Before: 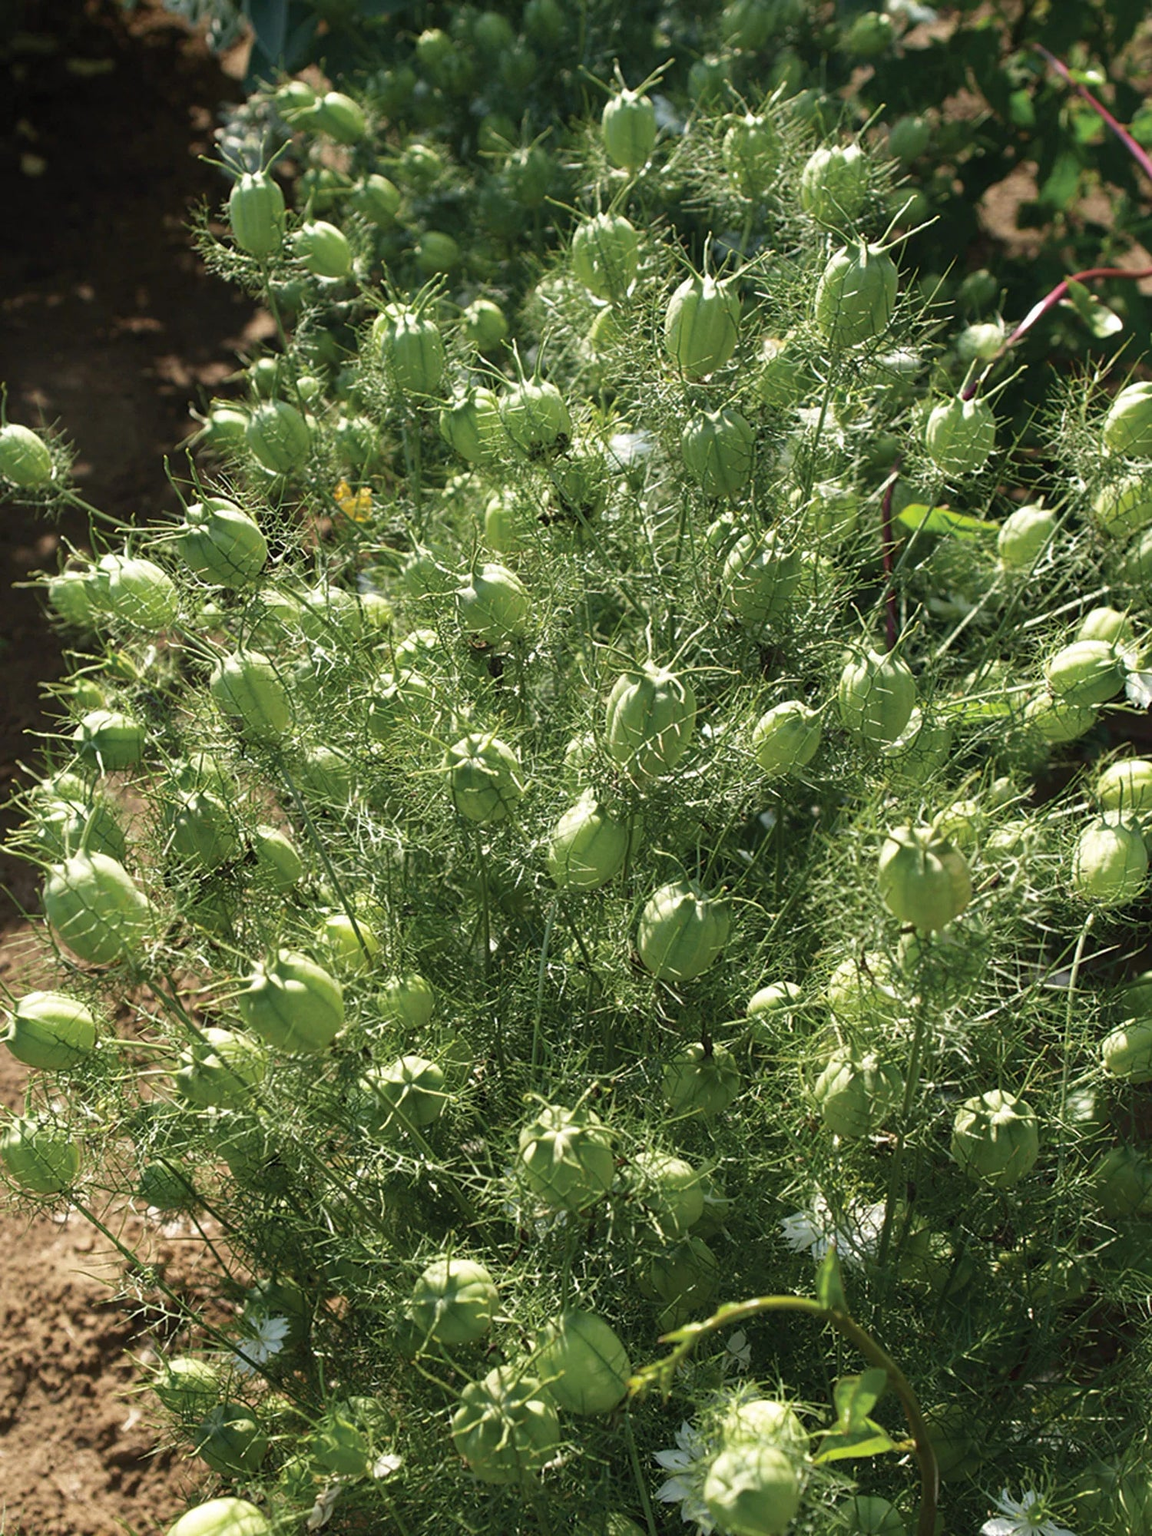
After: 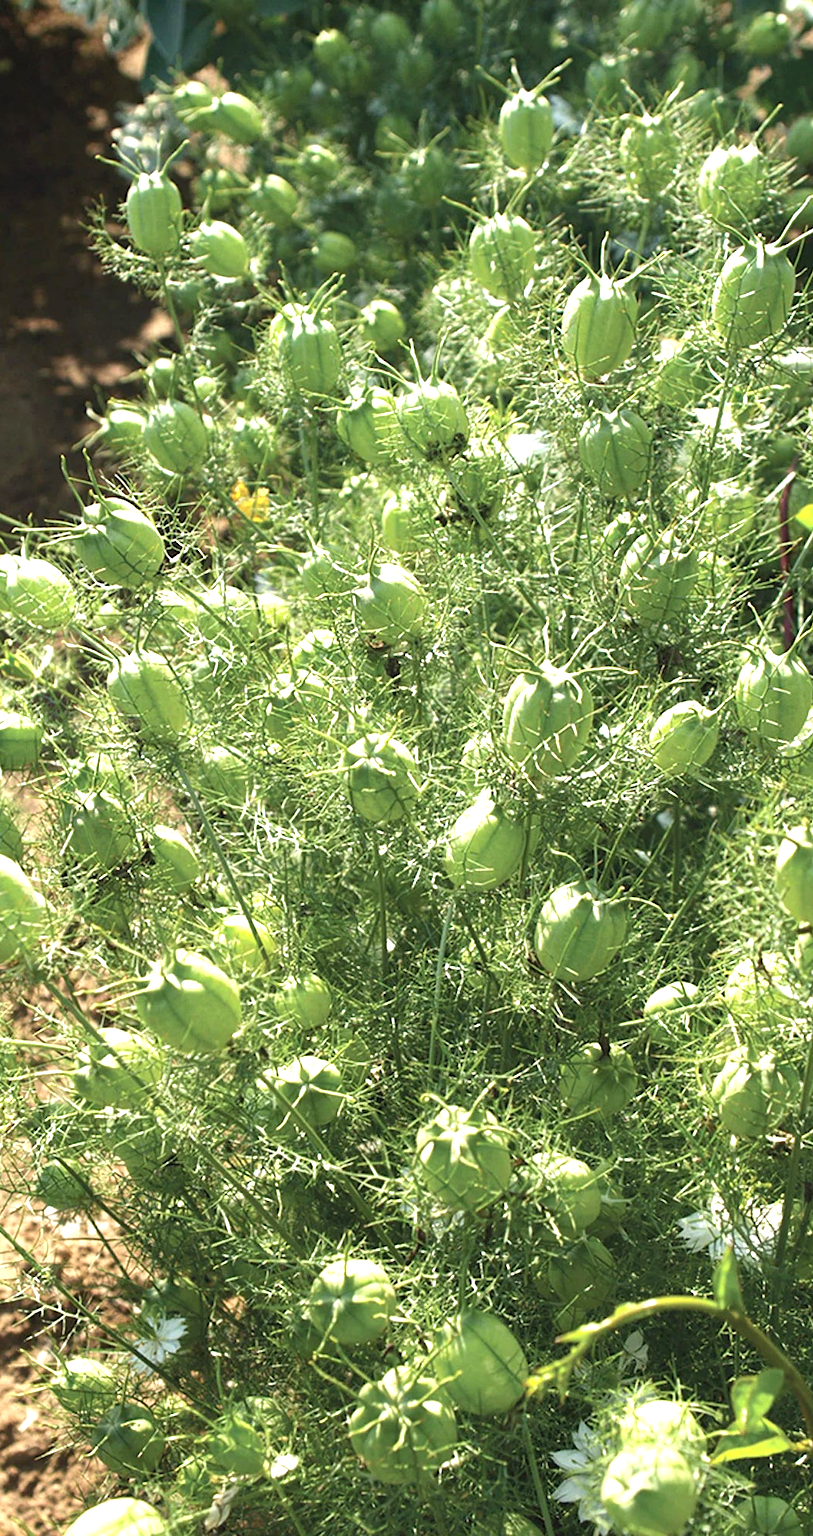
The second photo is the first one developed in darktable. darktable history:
exposure: black level correction 0, exposure 1 EV, compensate highlight preservation false
crop and rotate: left 8.966%, right 20.397%
